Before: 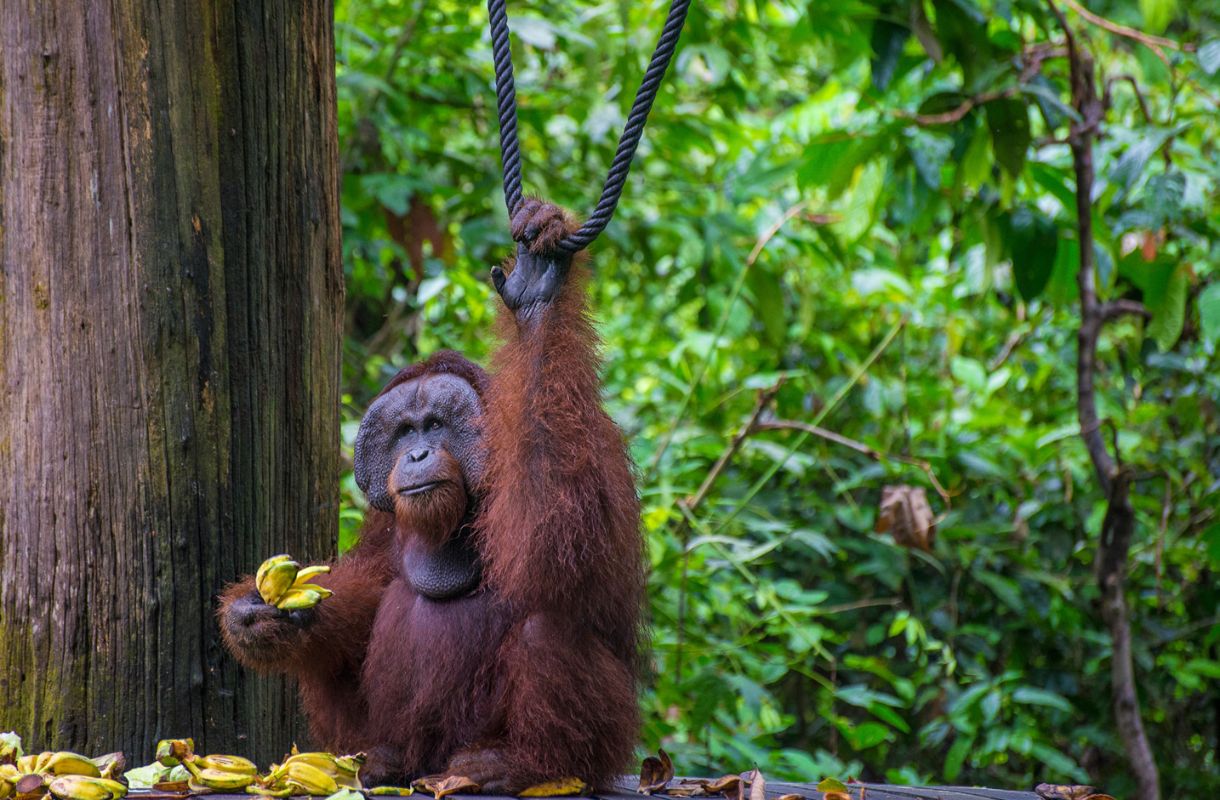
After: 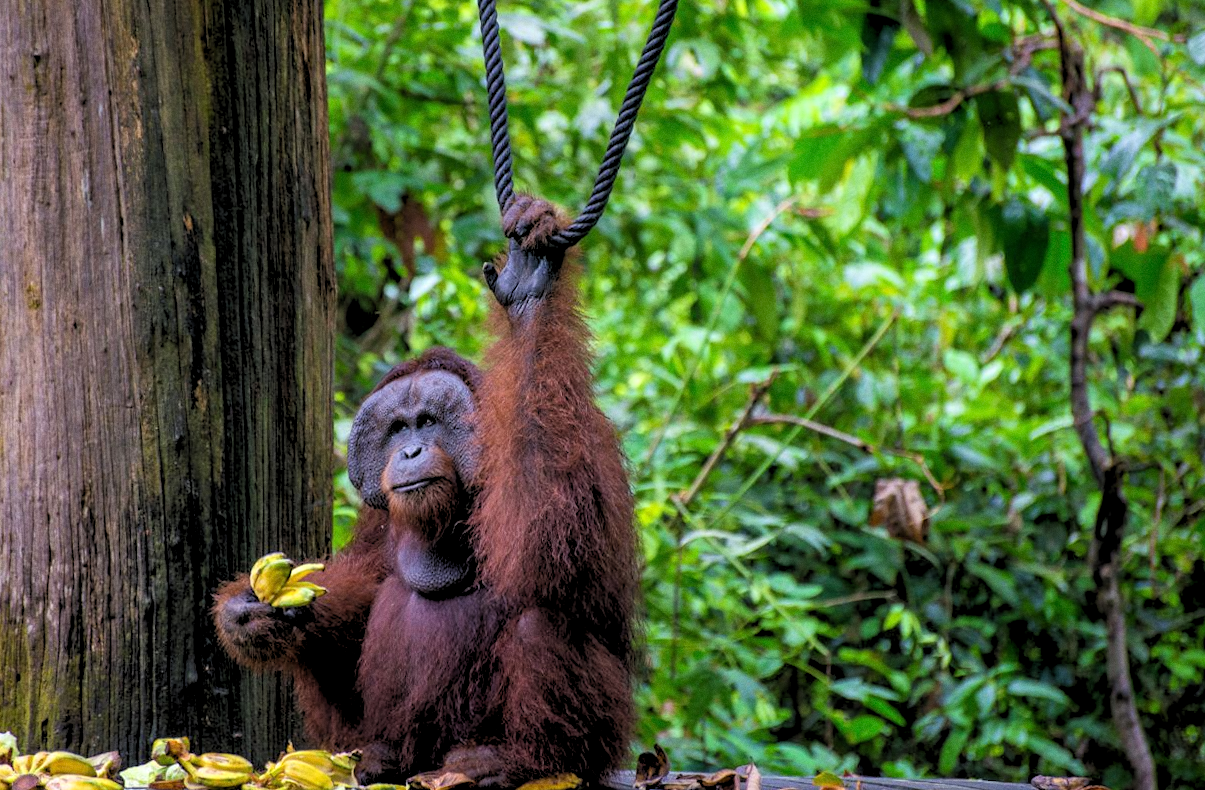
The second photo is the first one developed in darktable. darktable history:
rgb levels: levels [[0.013, 0.434, 0.89], [0, 0.5, 1], [0, 0.5, 1]]
rotate and perspective: rotation -0.45°, automatic cropping original format, crop left 0.008, crop right 0.992, crop top 0.012, crop bottom 0.988
exposure: compensate highlight preservation false
color balance: mode lift, gamma, gain (sRGB)
grain: coarseness 0.09 ISO, strength 16.61%
